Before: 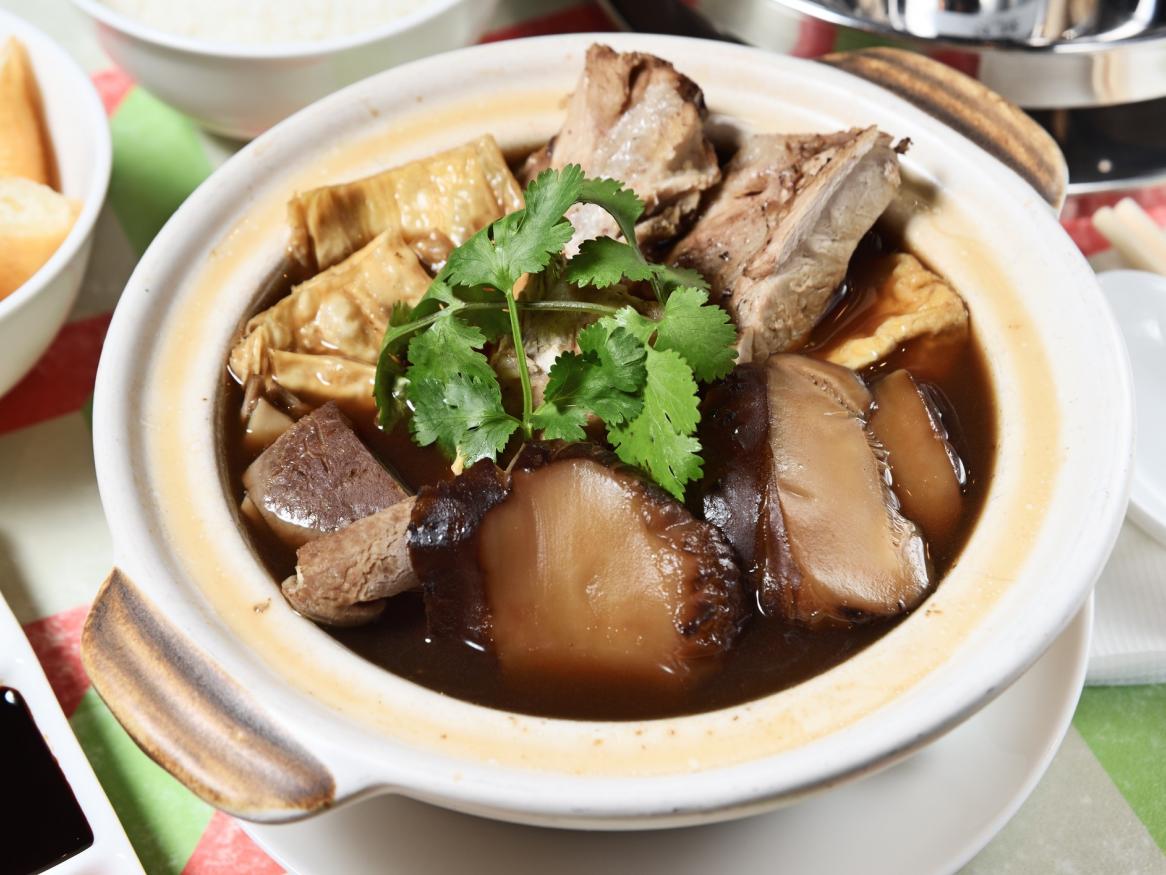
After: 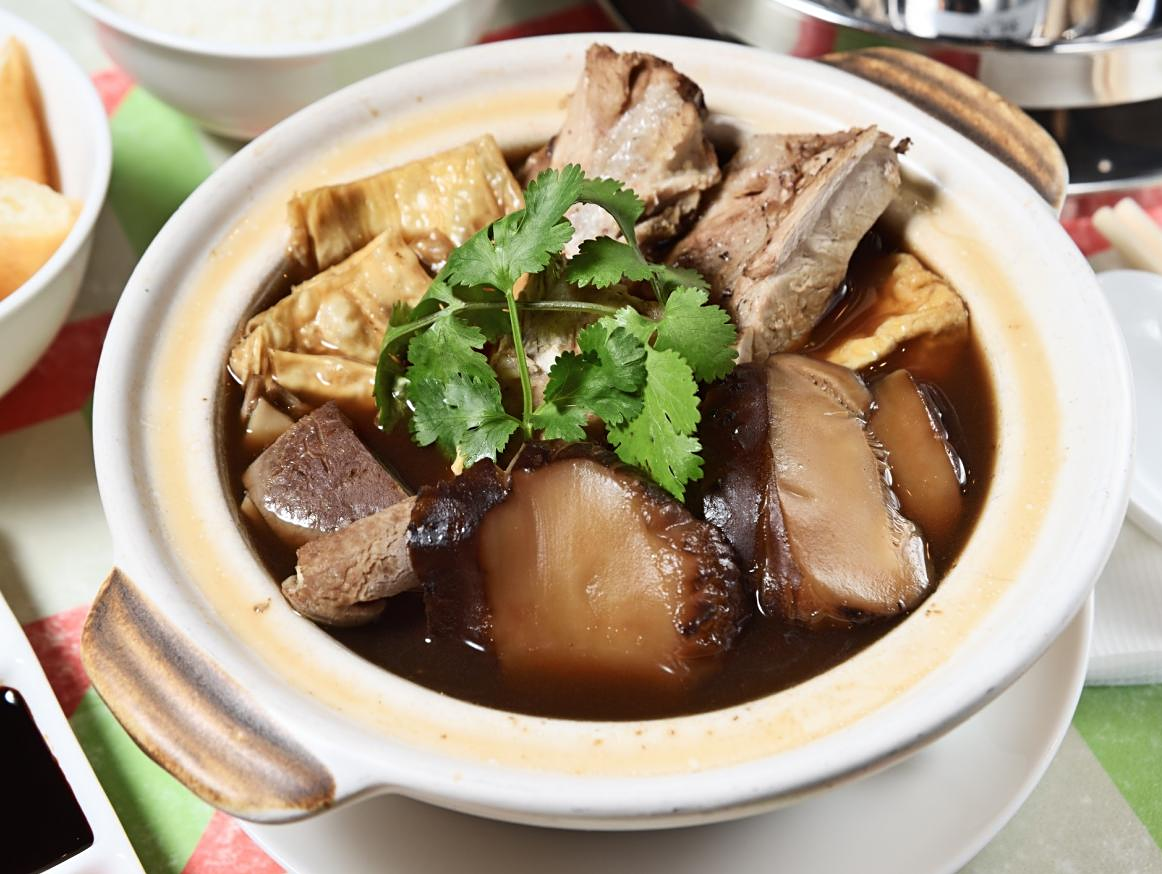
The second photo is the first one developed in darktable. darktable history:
crop: left 0.02%
sharpen: amount 0.218
